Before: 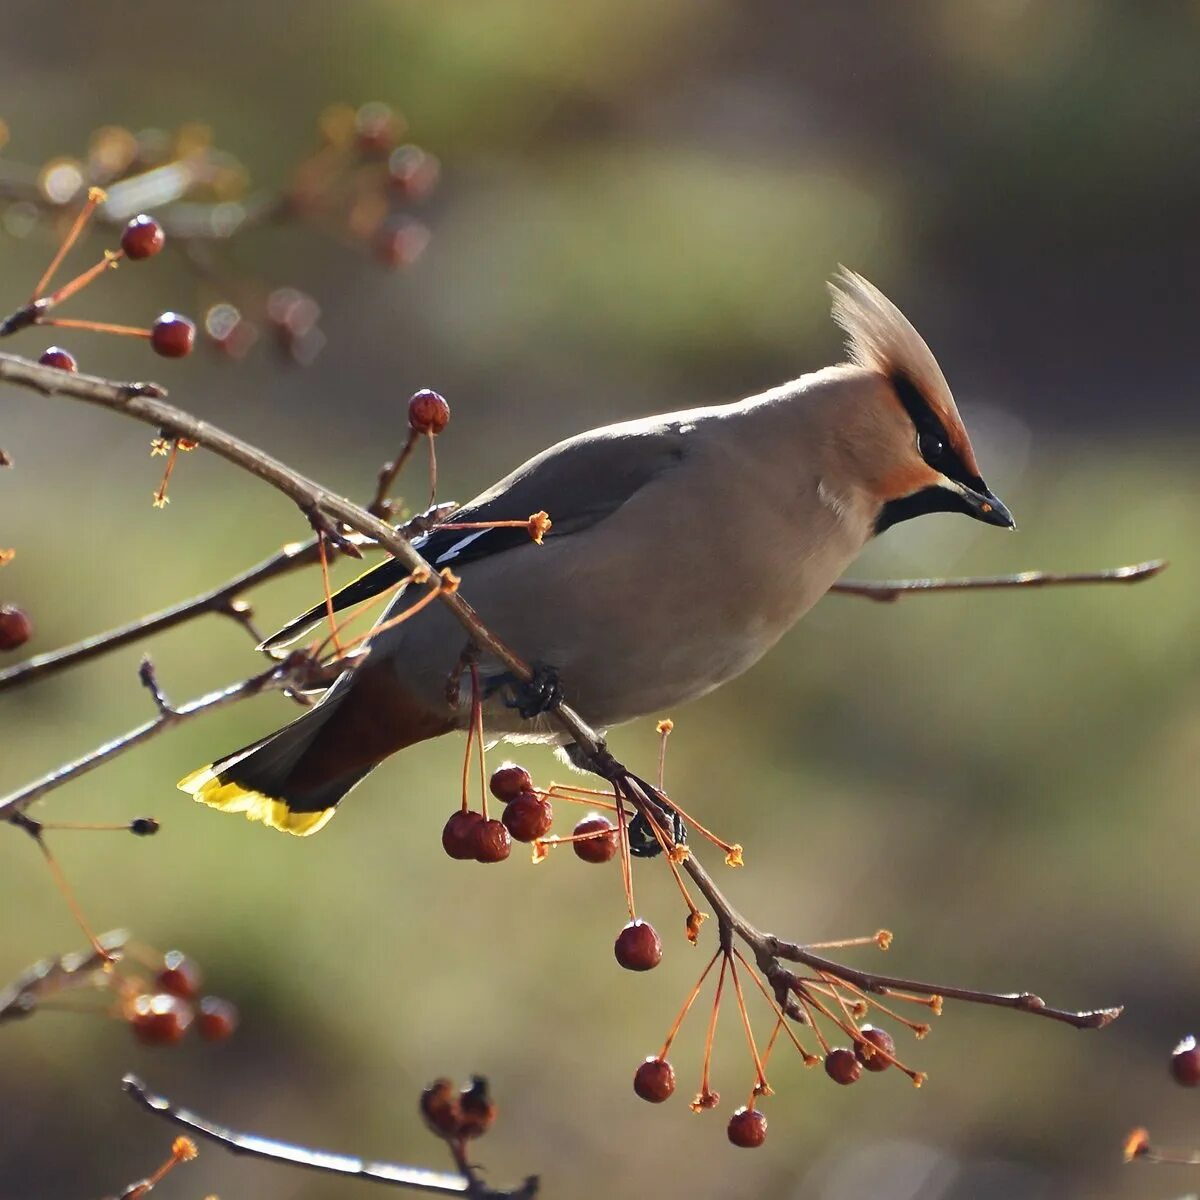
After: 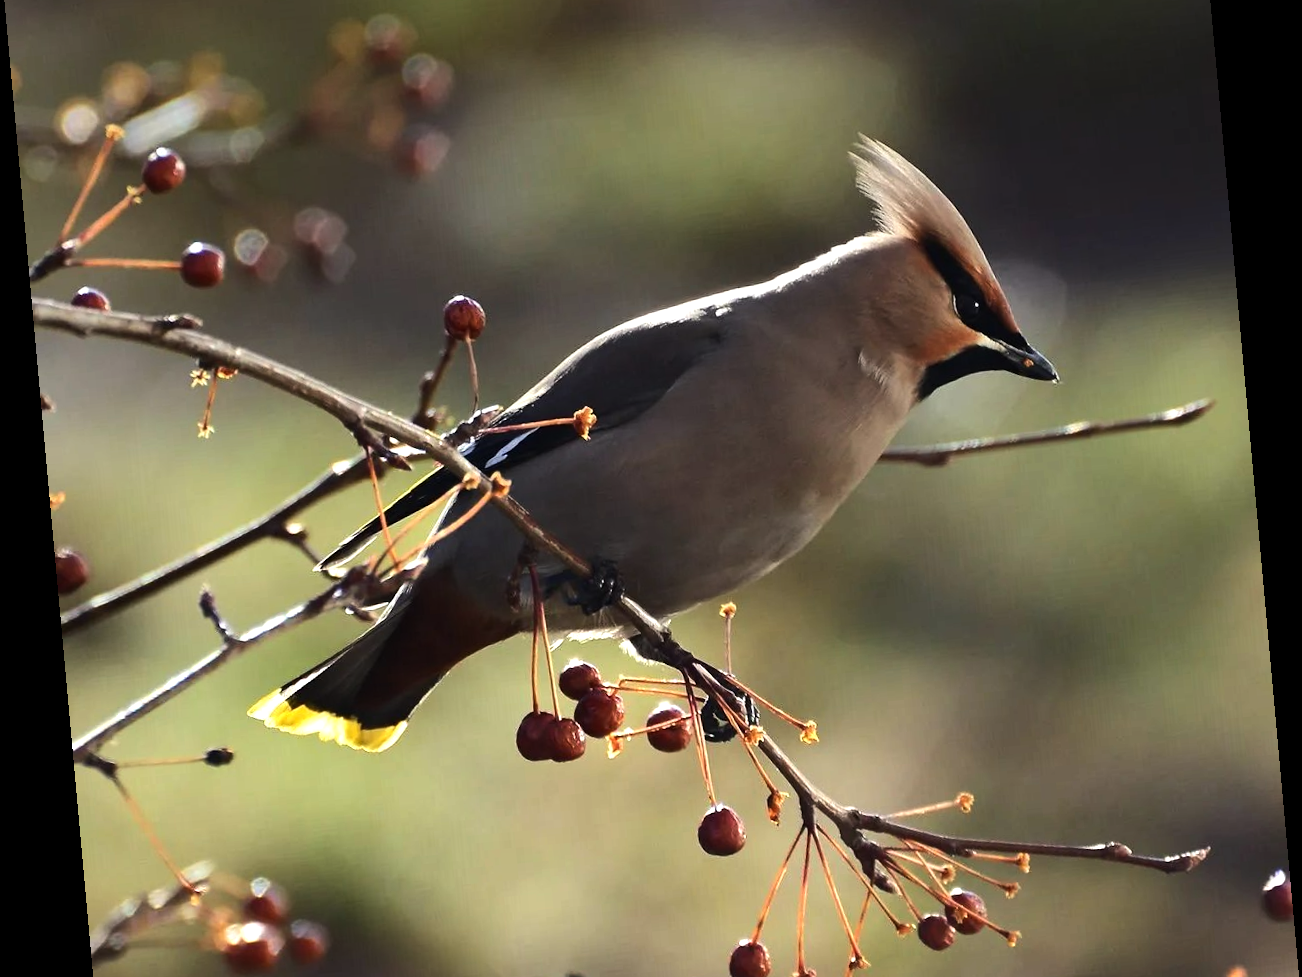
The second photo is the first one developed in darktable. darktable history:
tone equalizer: -8 EV -0.75 EV, -7 EV -0.7 EV, -6 EV -0.6 EV, -5 EV -0.4 EV, -3 EV 0.4 EV, -2 EV 0.6 EV, -1 EV 0.7 EV, +0 EV 0.75 EV, edges refinement/feathering 500, mask exposure compensation -1.57 EV, preserve details no
crop and rotate: top 12.5%, bottom 12.5%
rotate and perspective: rotation -5.2°, automatic cropping off
graduated density: on, module defaults
